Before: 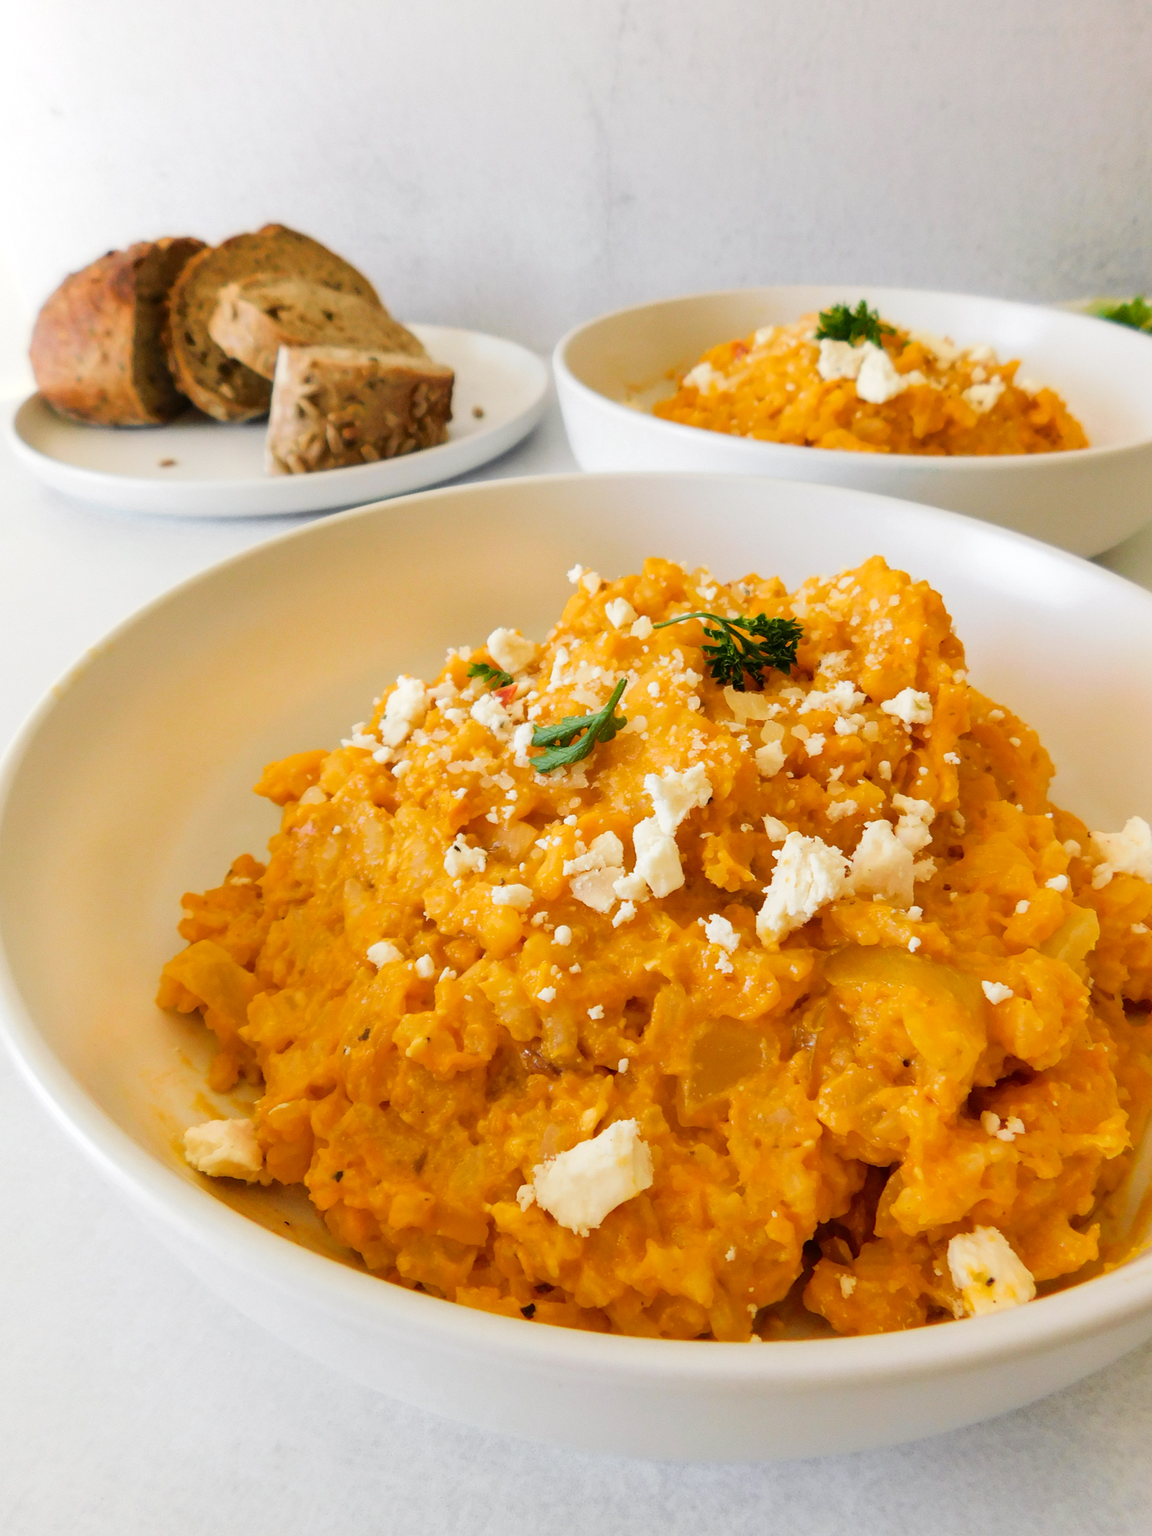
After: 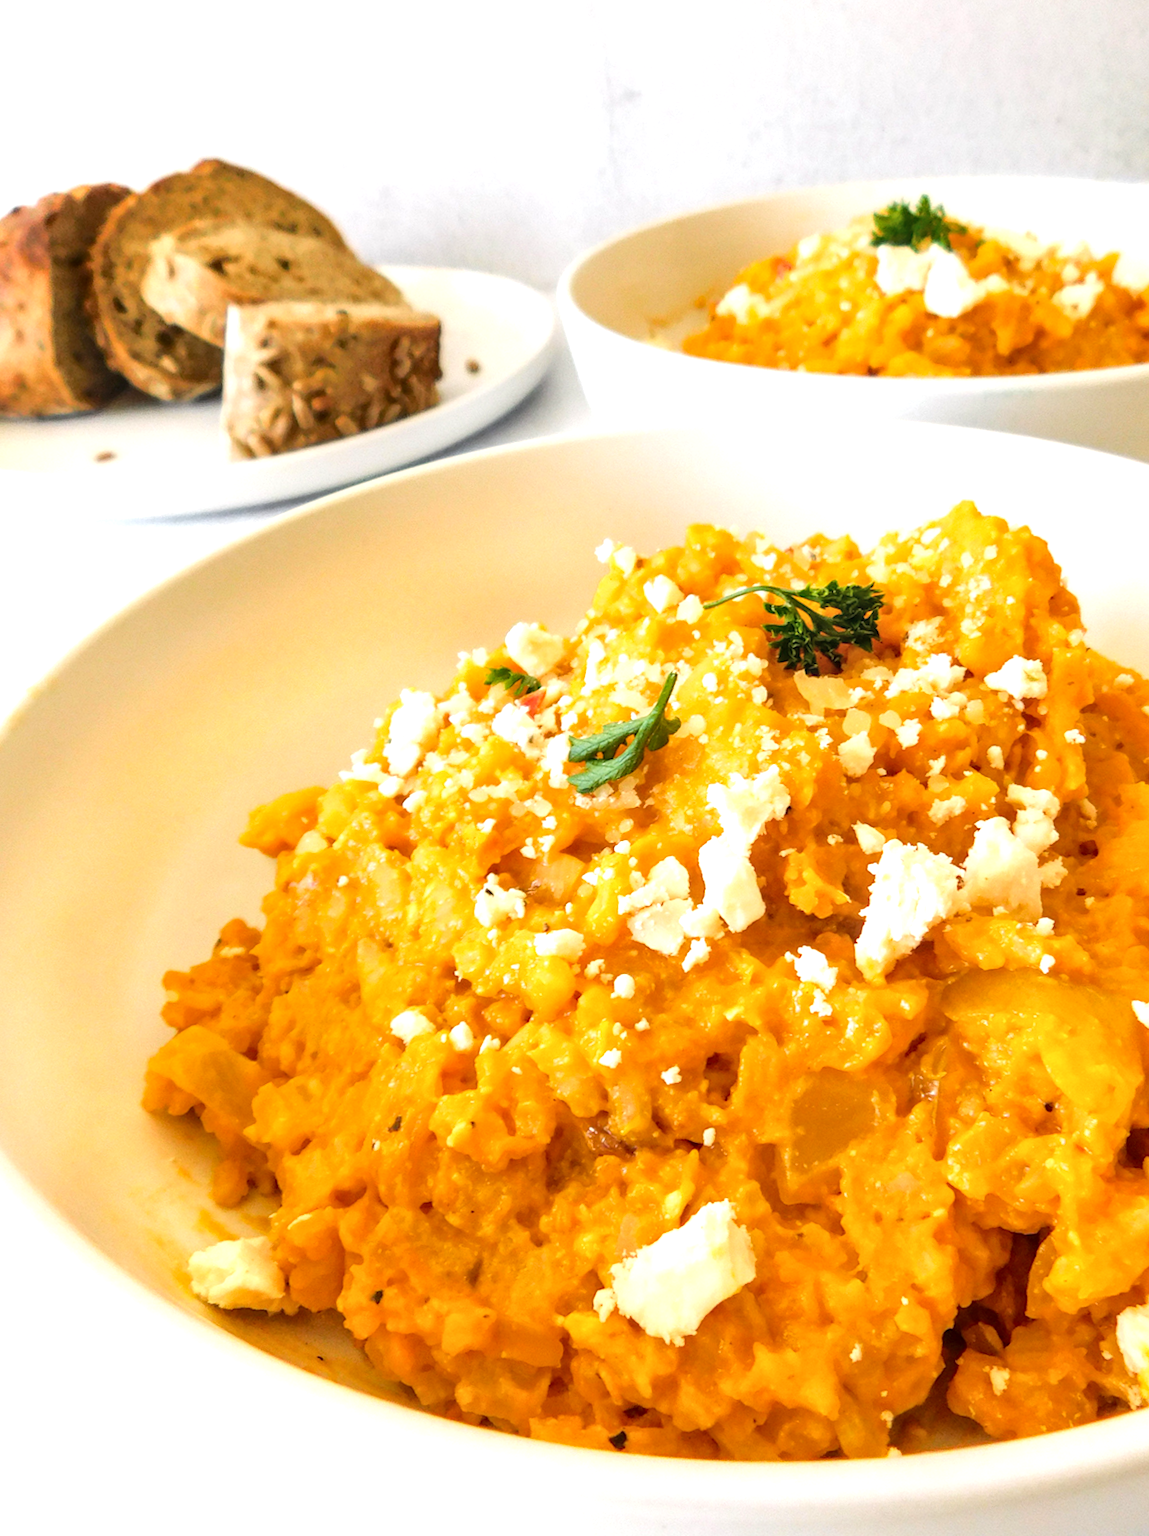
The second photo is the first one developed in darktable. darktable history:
rotate and perspective: rotation -3.52°, crop left 0.036, crop right 0.964, crop top 0.081, crop bottom 0.919
crop and rotate: angle 1°, left 4.281%, top 0.642%, right 11.383%, bottom 2.486%
exposure: black level correction 0, exposure 0.7 EV, compensate exposure bias true, compensate highlight preservation false
local contrast: on, module defaults
